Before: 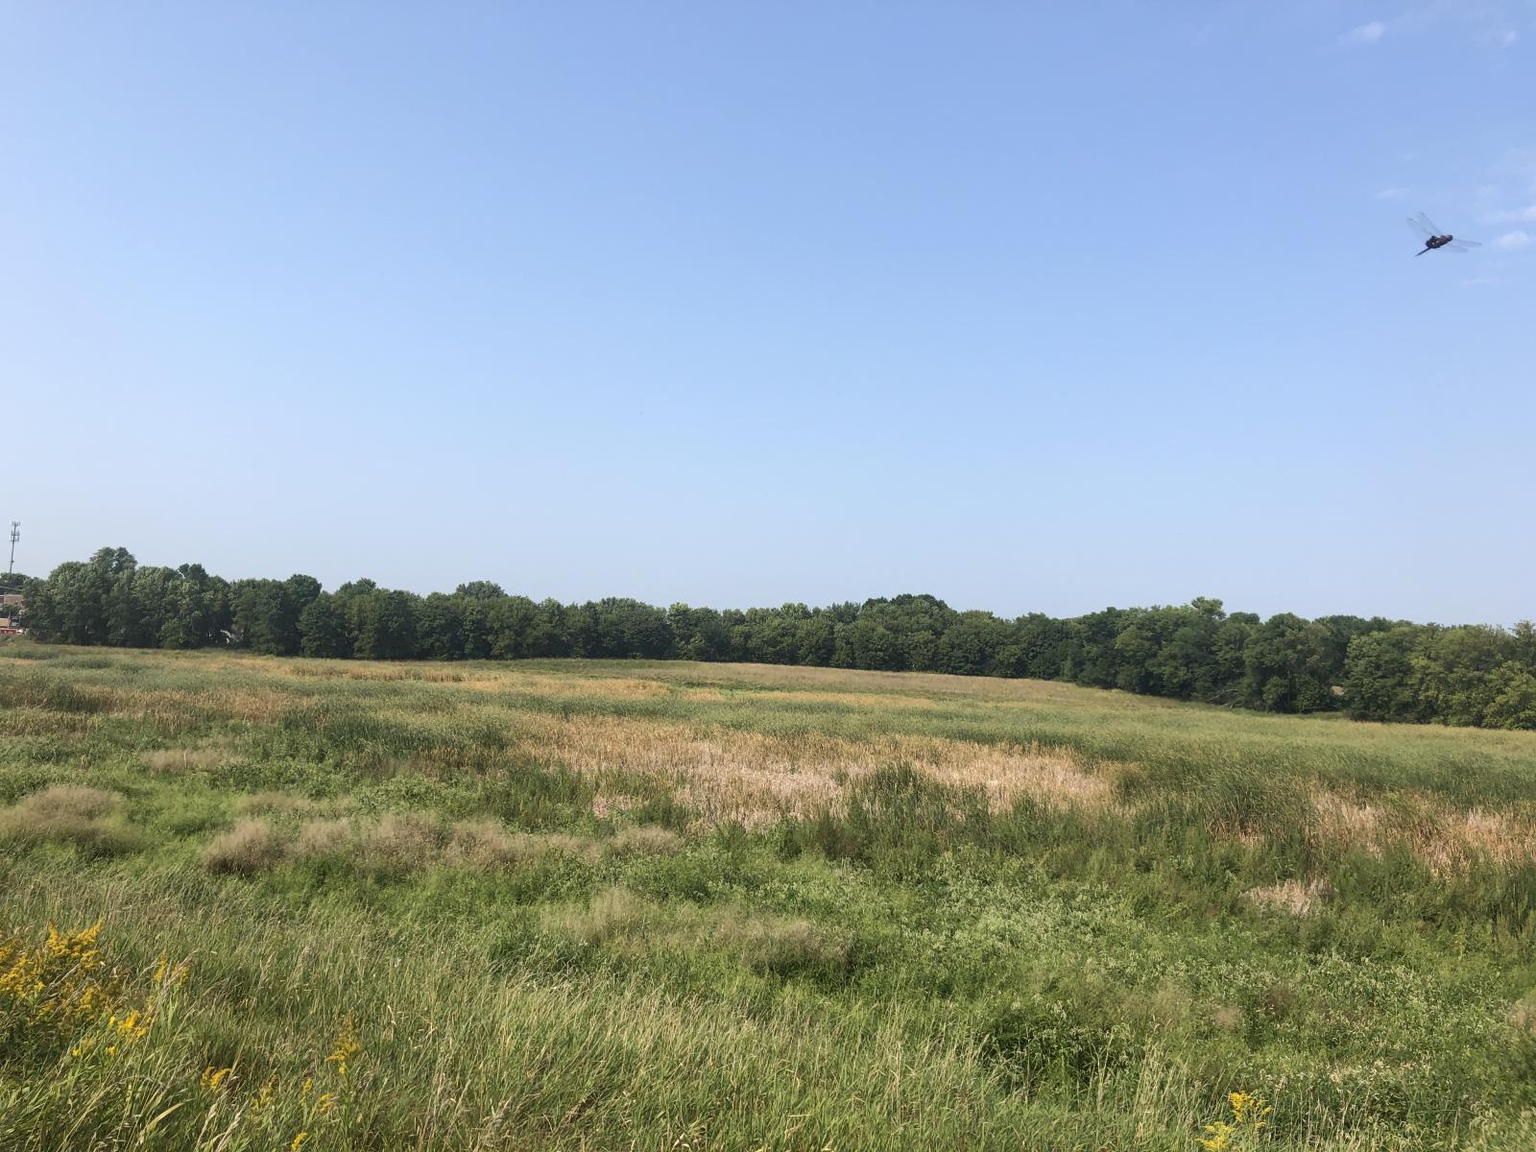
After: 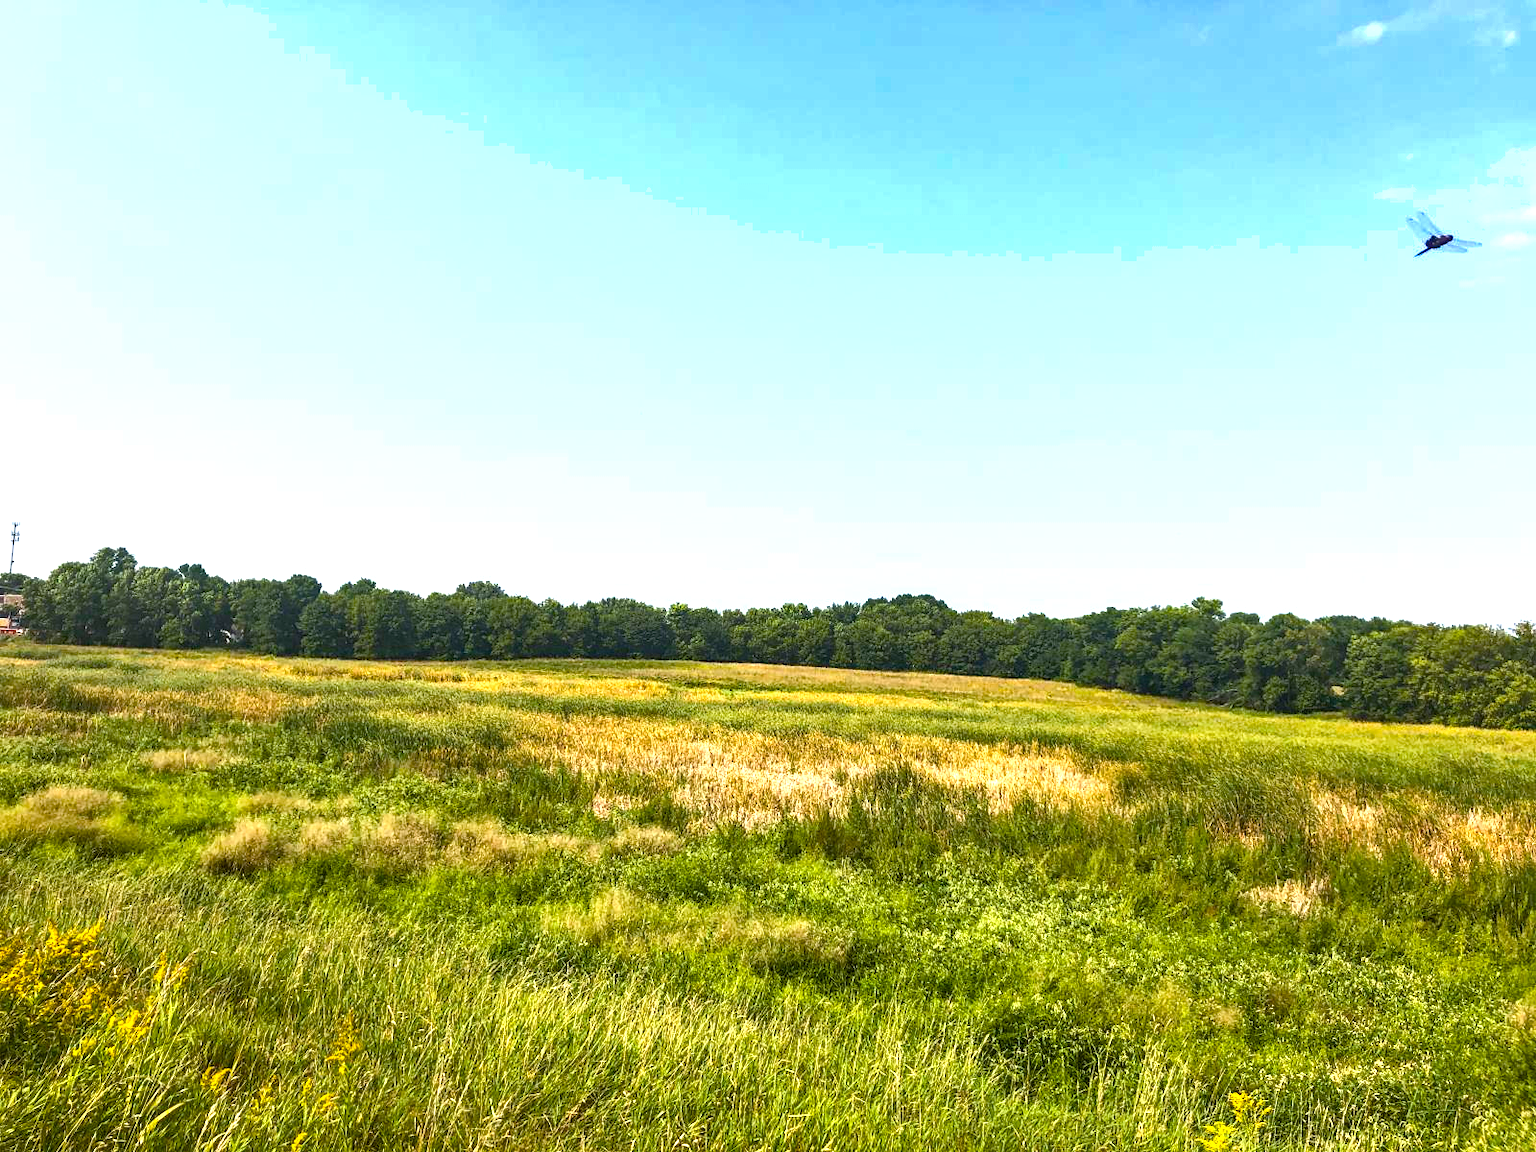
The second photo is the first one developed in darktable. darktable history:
haze removal: strength 0.29, distance 0.25, compatibility mode true, adaptive false
color balance rgb: linear chroma grading › global chroma 9%, perceptual saturation grading › global saturation 36%, perceptual saturation grading › shadows 35%, perceptual brilliance grading › global brilliance 15%, perceptual brilliance grading › shadows -35%, global vibrance 15%
local contrast: on, module defaults
shadows and highlights: shadows 35, highlights -35, soften with gaussian
exposure: exposure 0.6 EV, compensate highlight preservation false
